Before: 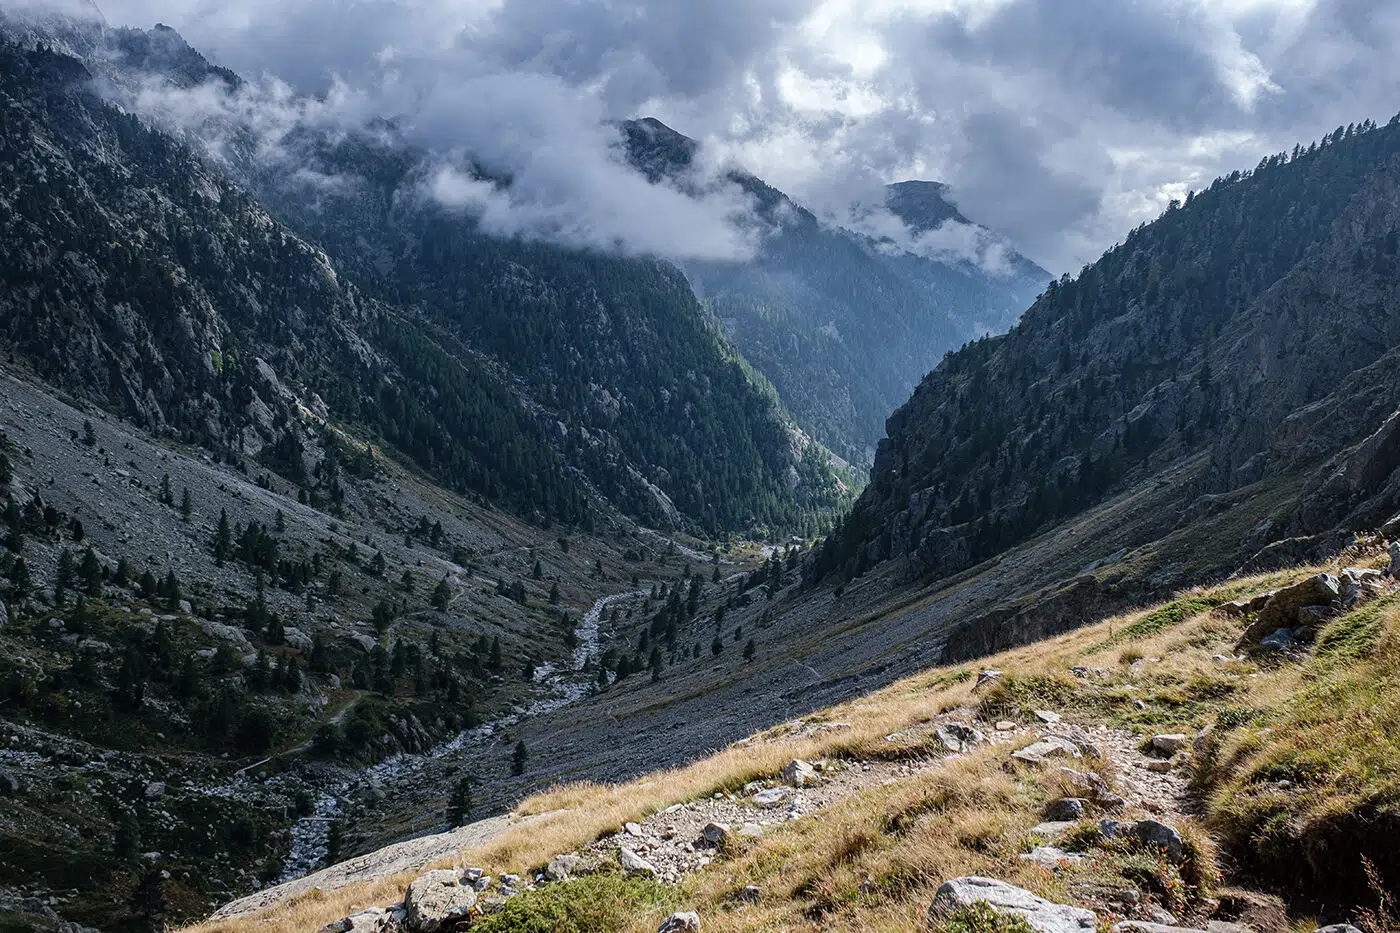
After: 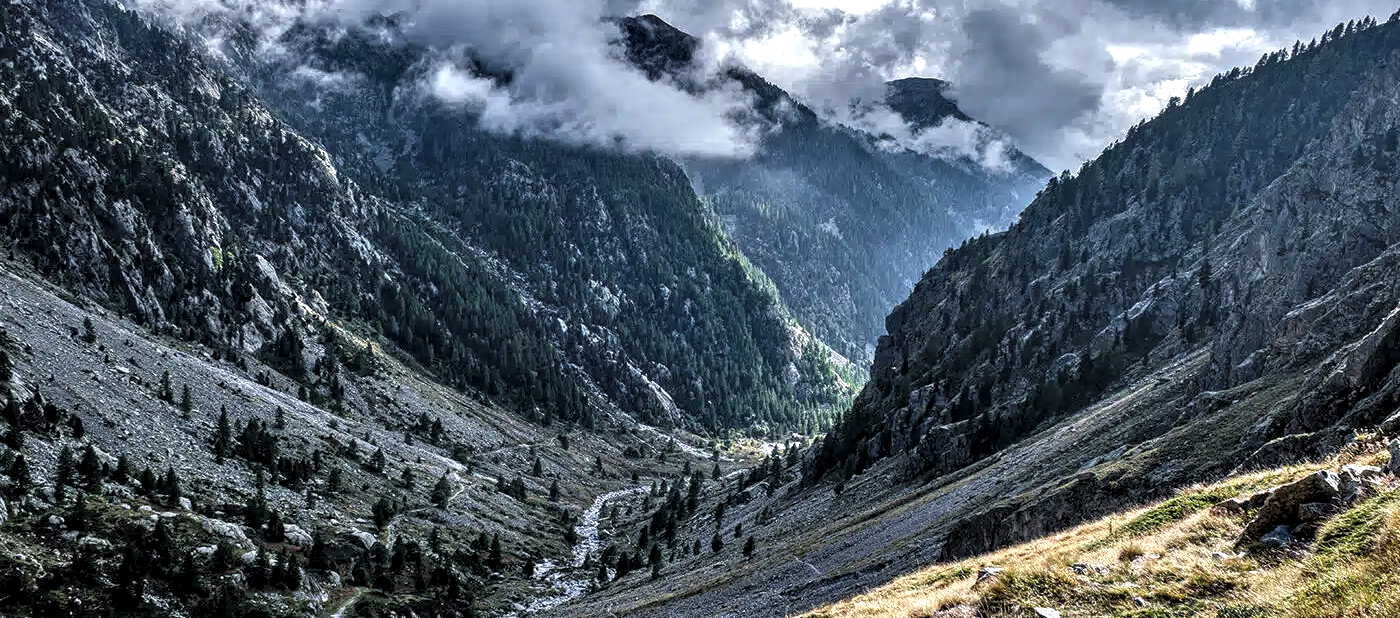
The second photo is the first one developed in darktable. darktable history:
tone equalizer: -7 EV 0.143 EV, -6 EV 0.582 EV, -5 EV 1.11 EV, -4 EV 1.35 EV, -3 EV 1.13 EV, -2 EV 0.6 EV, -1 EV 0.156 EV
levels: black 0.05%, levels [0.029, 0.545, 0.971]
crop: top 11.133%, bottom 22.548%
contrast equalizer: y [[0.6 ×6], [0.55 ×6], [0 ×6], [0 ×6], [0 ×6]]
local contrast: detail 130%
exposure: black level correction -0.003, exposure 0.047 EV, compensate highlight preservation false
